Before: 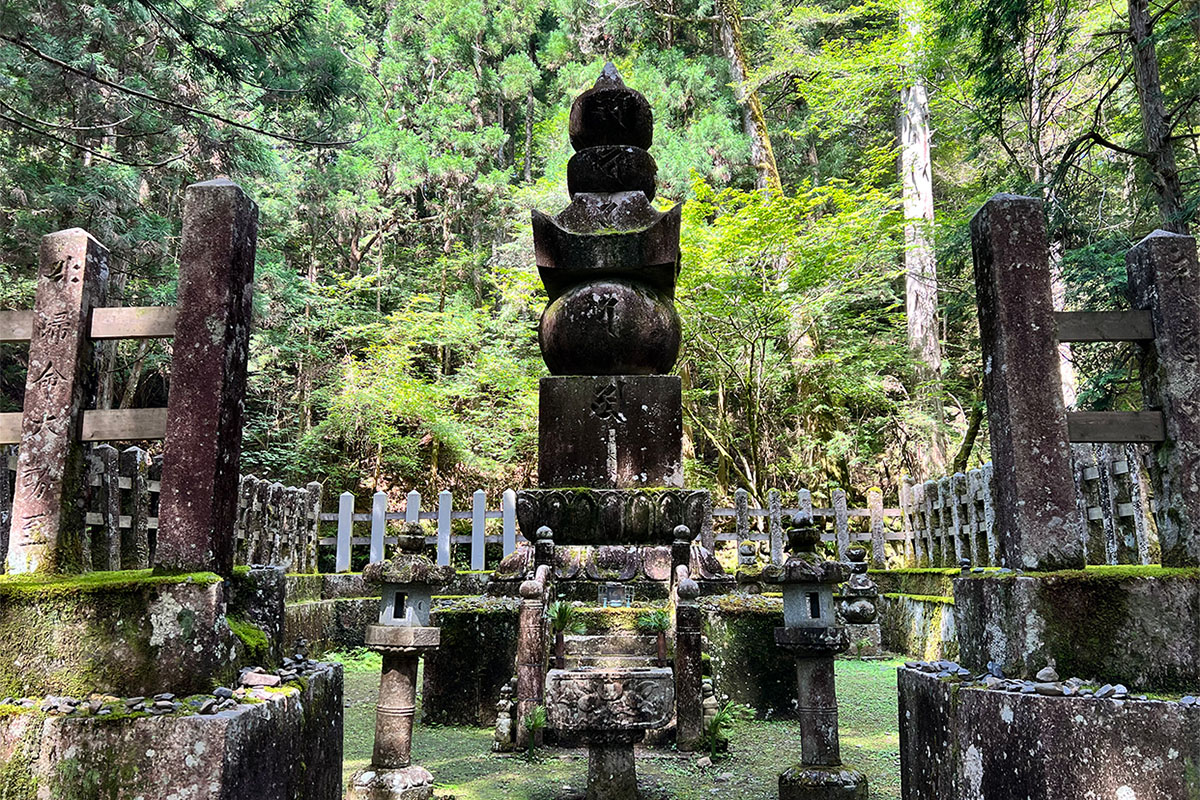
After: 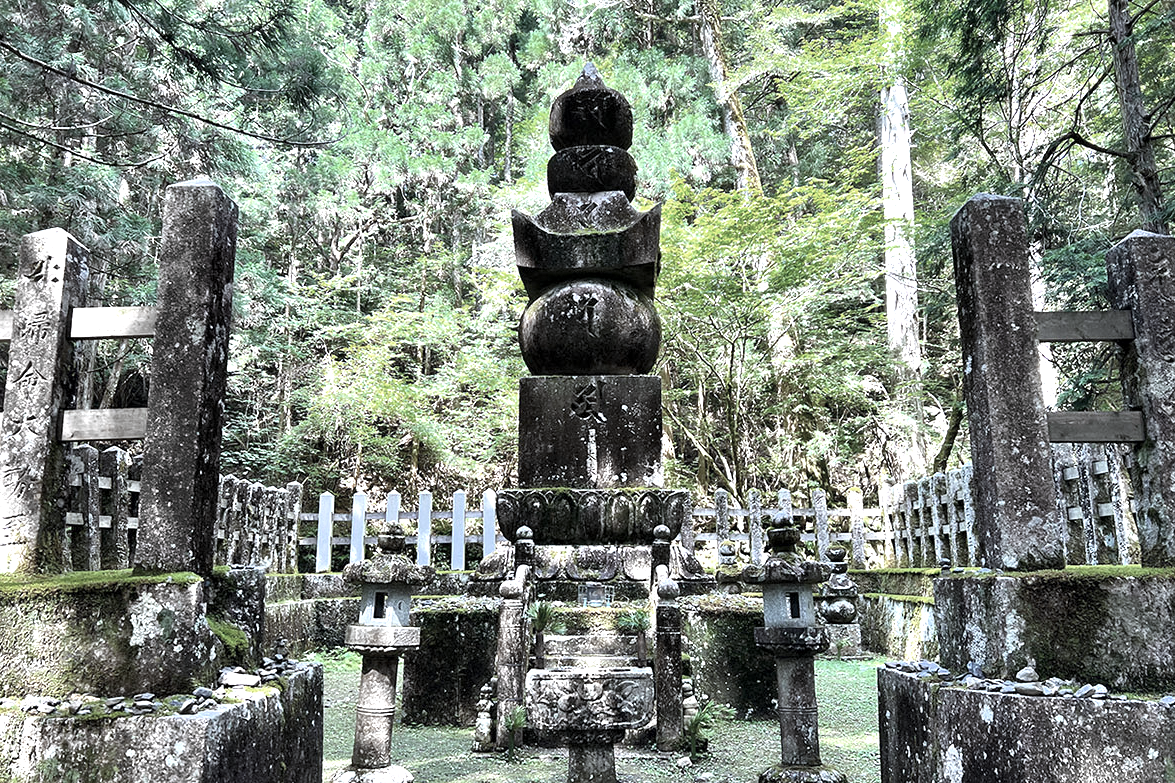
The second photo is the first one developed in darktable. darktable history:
color zones: curves: ch0 [(0, 0.487) (0.241, 0.395) (0.434, 0.373) (0.658, 0.412) (0.838, 0.487)]; ch1 [(0, 0) (0.053, 0.053) (0.211, 0.202) (0.579, 0.259) (0.781, 0.241)]
color correction: highlights a* -4.18, highlights b* -10.81
crop: left 1.743%, right 0.268%, bottom 2.011%
exposure: black level correction 0, exposure 1.1 EV, compensate highlight preservation false
local contrast: mode bilateral grid, contrast 28, coarseness 16, detail 115%, midtone range 0.2
